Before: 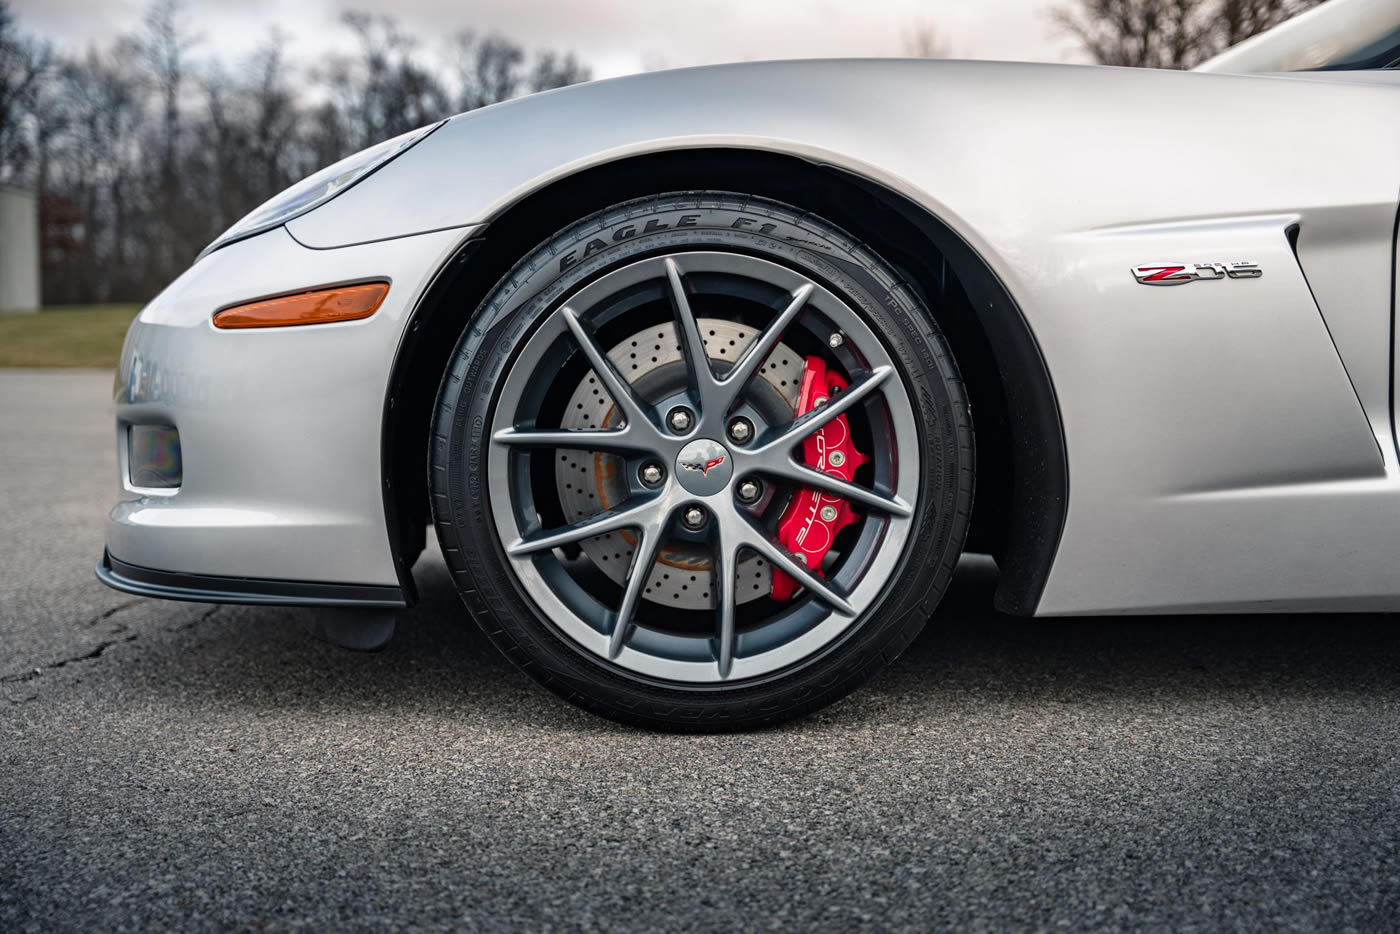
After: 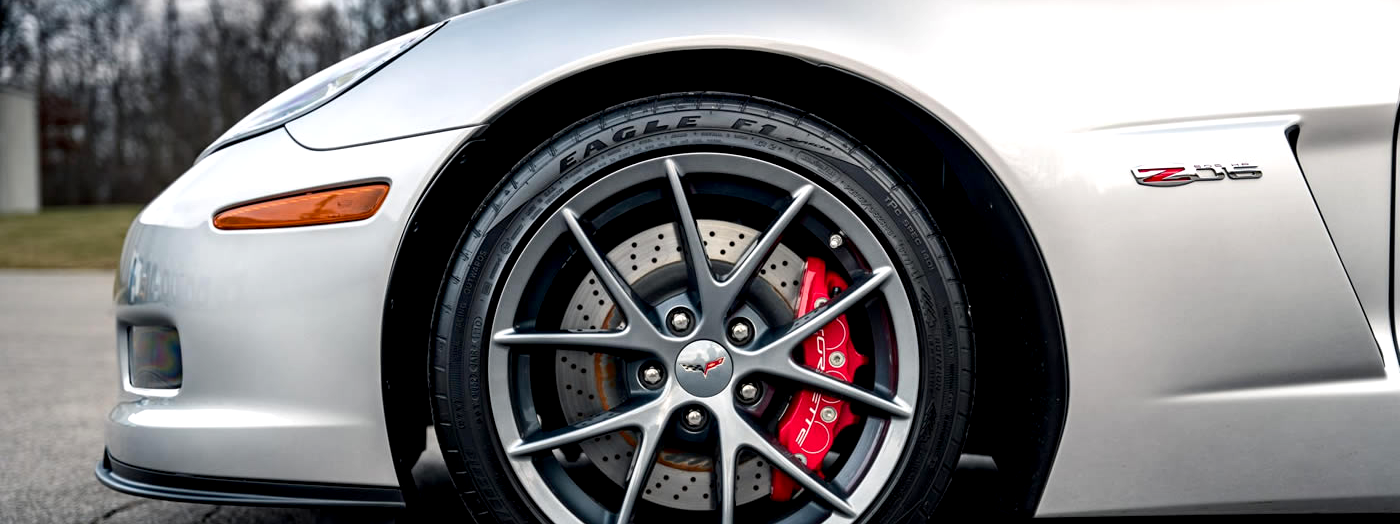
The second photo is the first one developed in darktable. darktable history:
tone equalizer: -8 EV -0.417 EV, -7 EV -0.389 EV, -6 EV -0.333 EV, -5 EV -0.222 EV, -3 EV 0.222 EV, -2 EV 0.333 EV, -1 EV 0.389 EV, +0 EV 0.417 EV, edges refinement/feathering 500, mask exposure compensation -1.57 EV, preserve details no
crop and rotate: top 10.605%, bottom 33.274%
exposure: black level correction 0.009, compensate highlight preservation false
